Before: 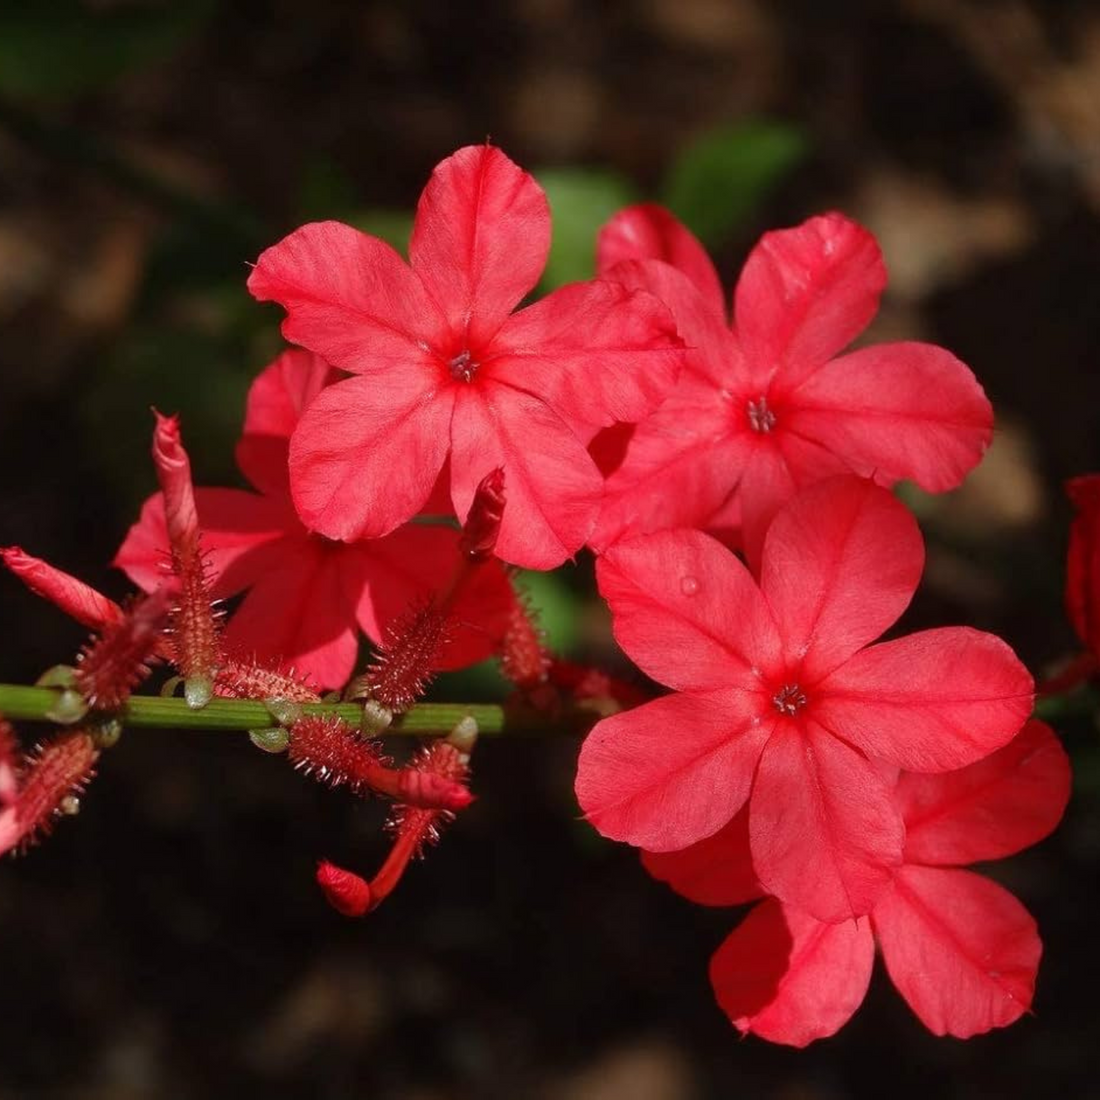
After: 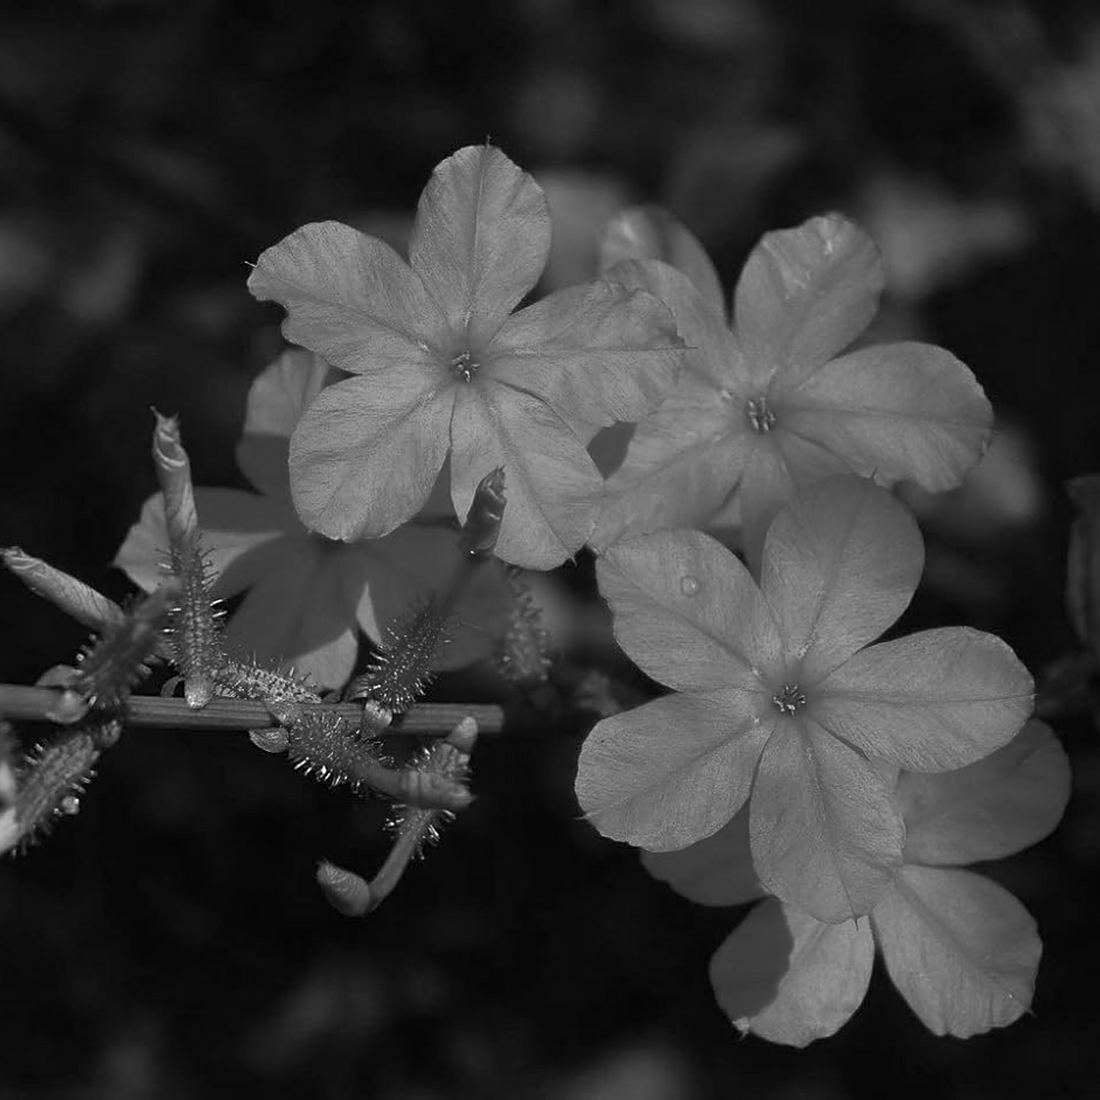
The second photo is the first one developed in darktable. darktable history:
sharpen: on, module defaults
color calibration: output gray [0.22, 0.42, 0.37, 0], illuminant same as pipeline (D50), adaptation none (bypass), x 0.334, y 0.333, temperature 5011.28 K
